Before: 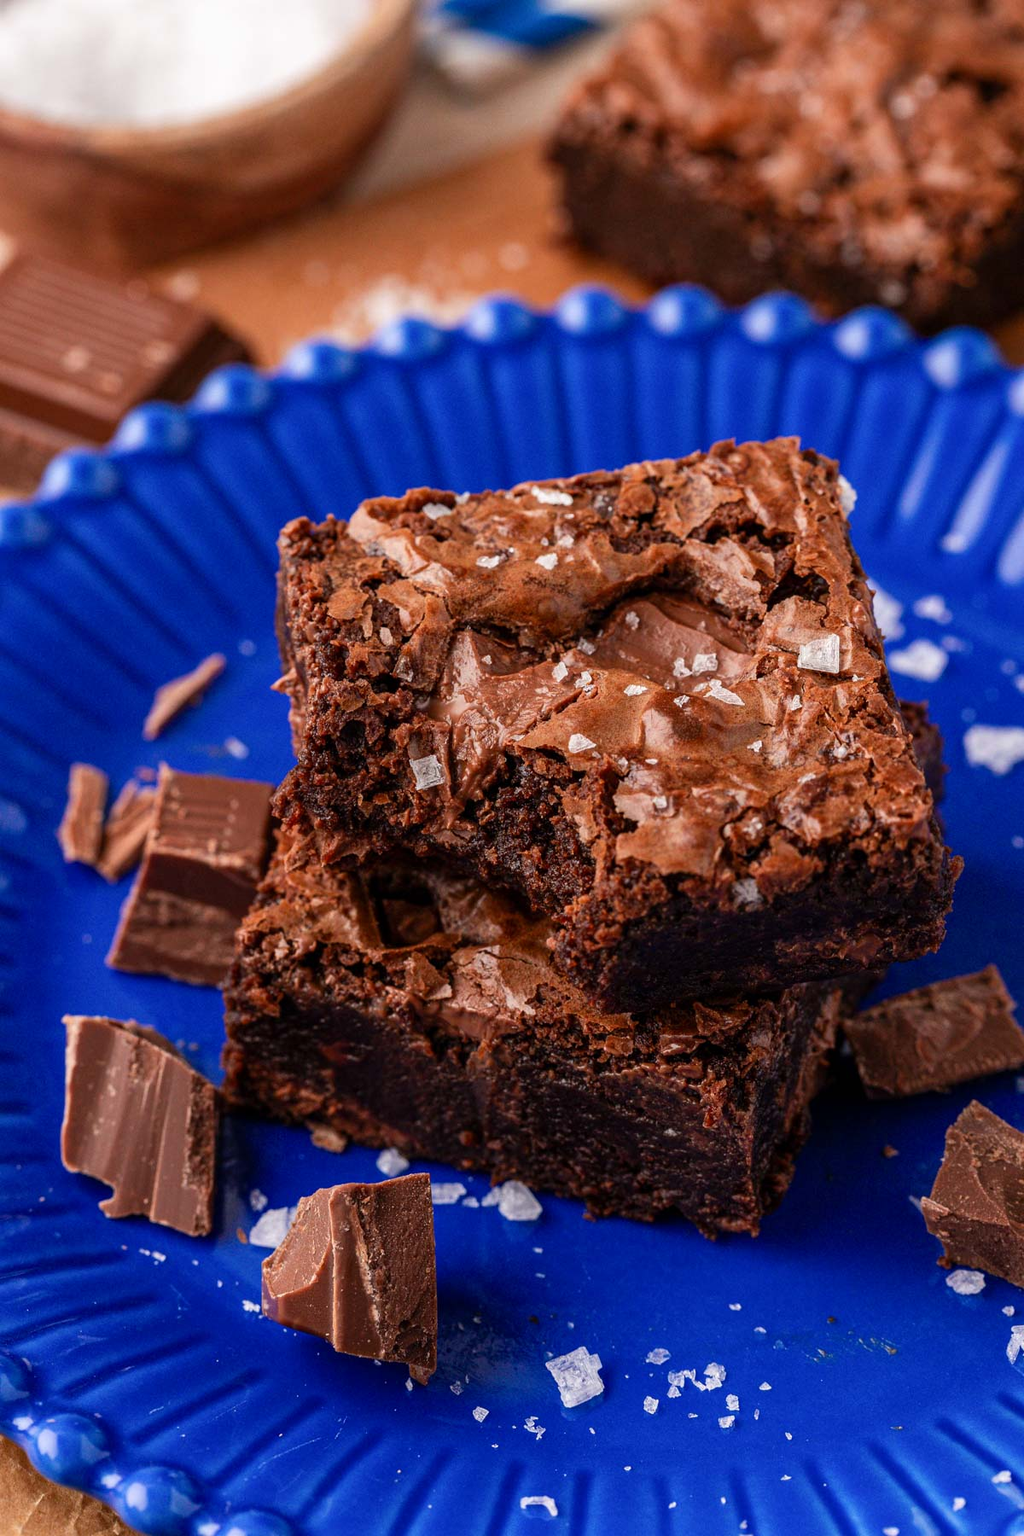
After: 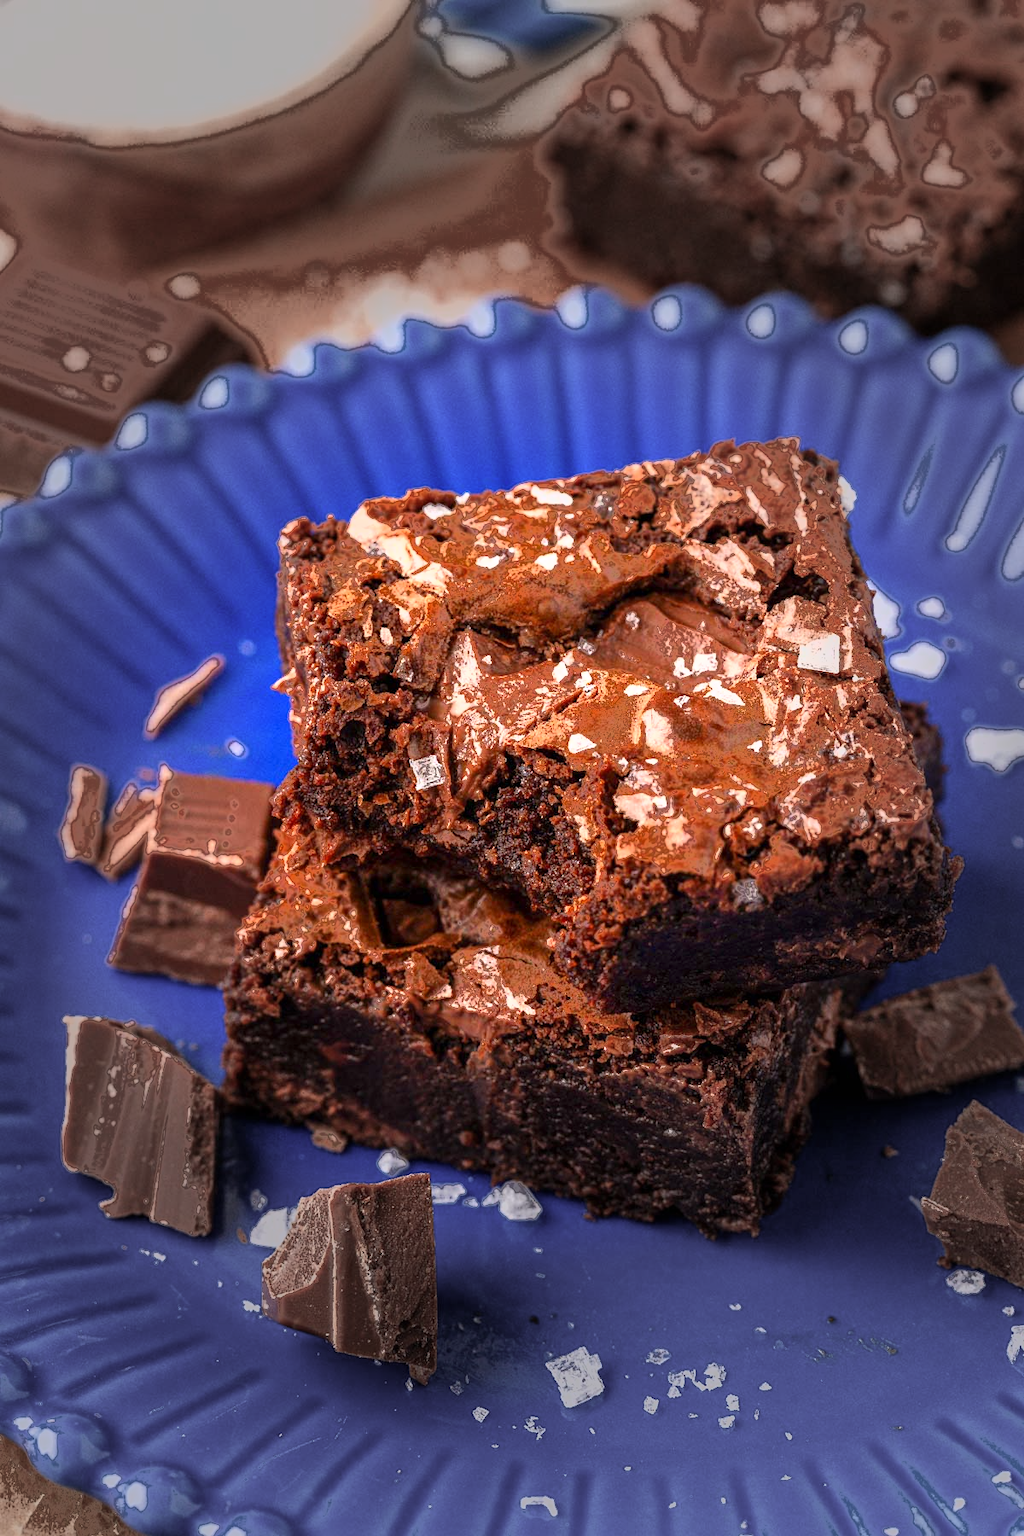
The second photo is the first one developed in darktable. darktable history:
exposure: exposure 0.943 EV, compensate highlight preservation false
vignetting: fall-off start 31.28%, fall-off radius 34.64%, brightness -0.575
fill light: exposure -0.73 EV, center 0.69, width 2.2
